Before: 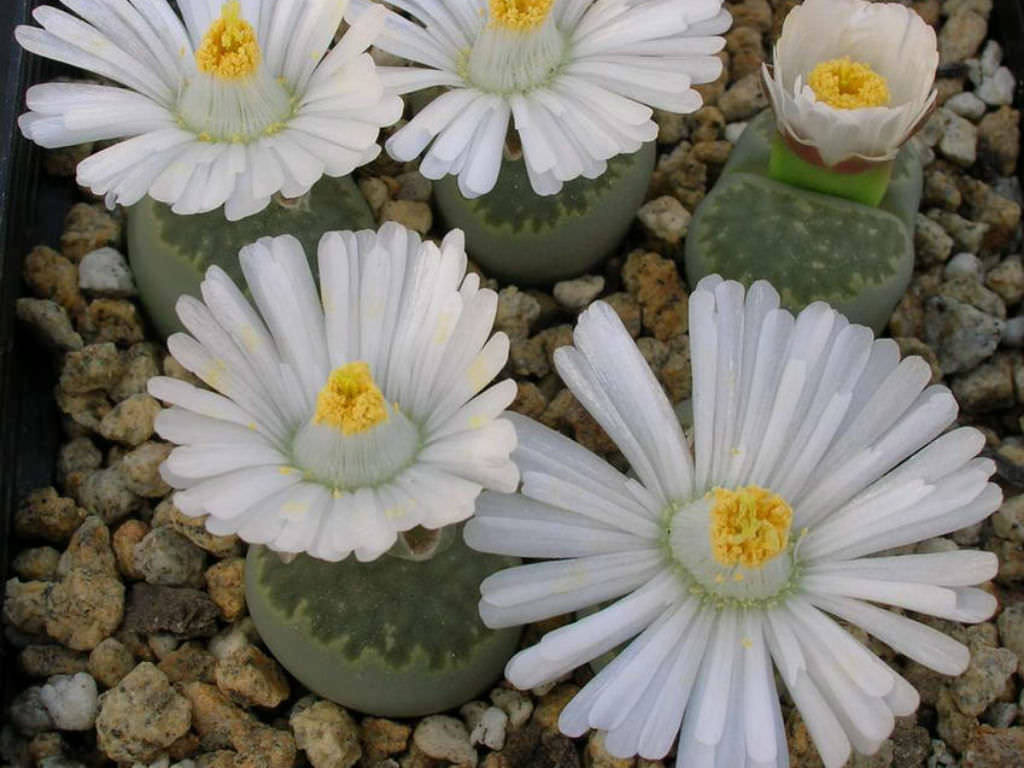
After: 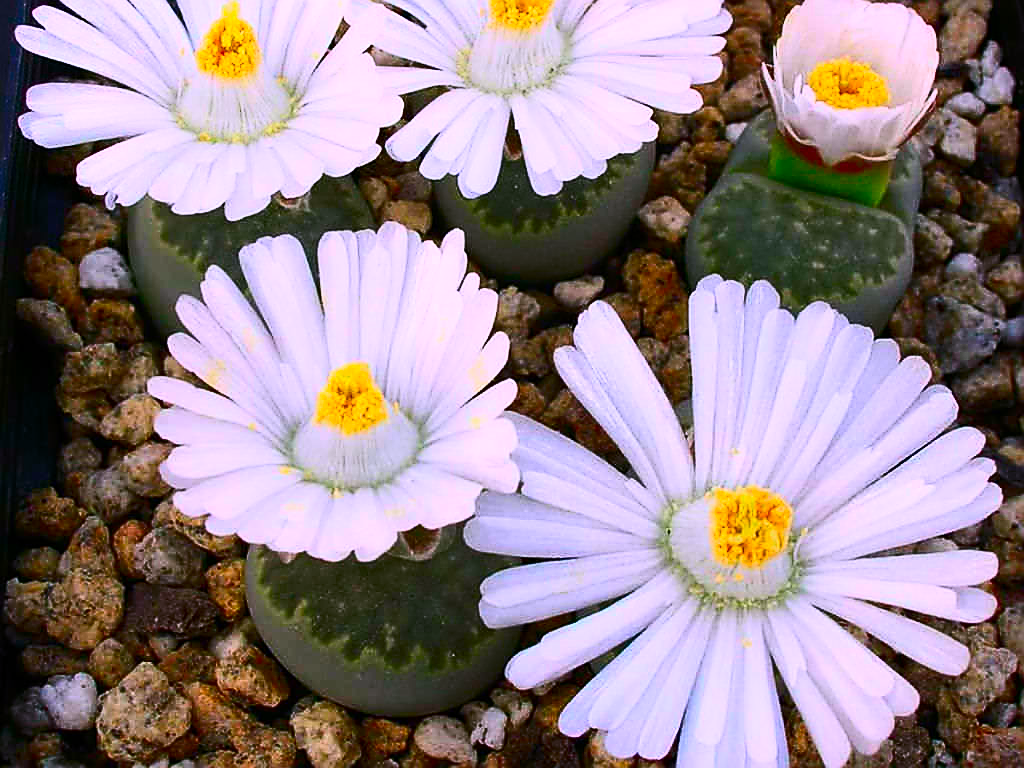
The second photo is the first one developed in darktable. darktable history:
white balance: red 1.042, blue 1.17
color contrast: green-magenta contrast 1.69, blue-yellow contrast 1.49
contrast brightness saturation: contrast 0.4, brightness 0.1, saturation 0.21
sharpen: radius 1.4, amount 1.25, threshold 0.7
